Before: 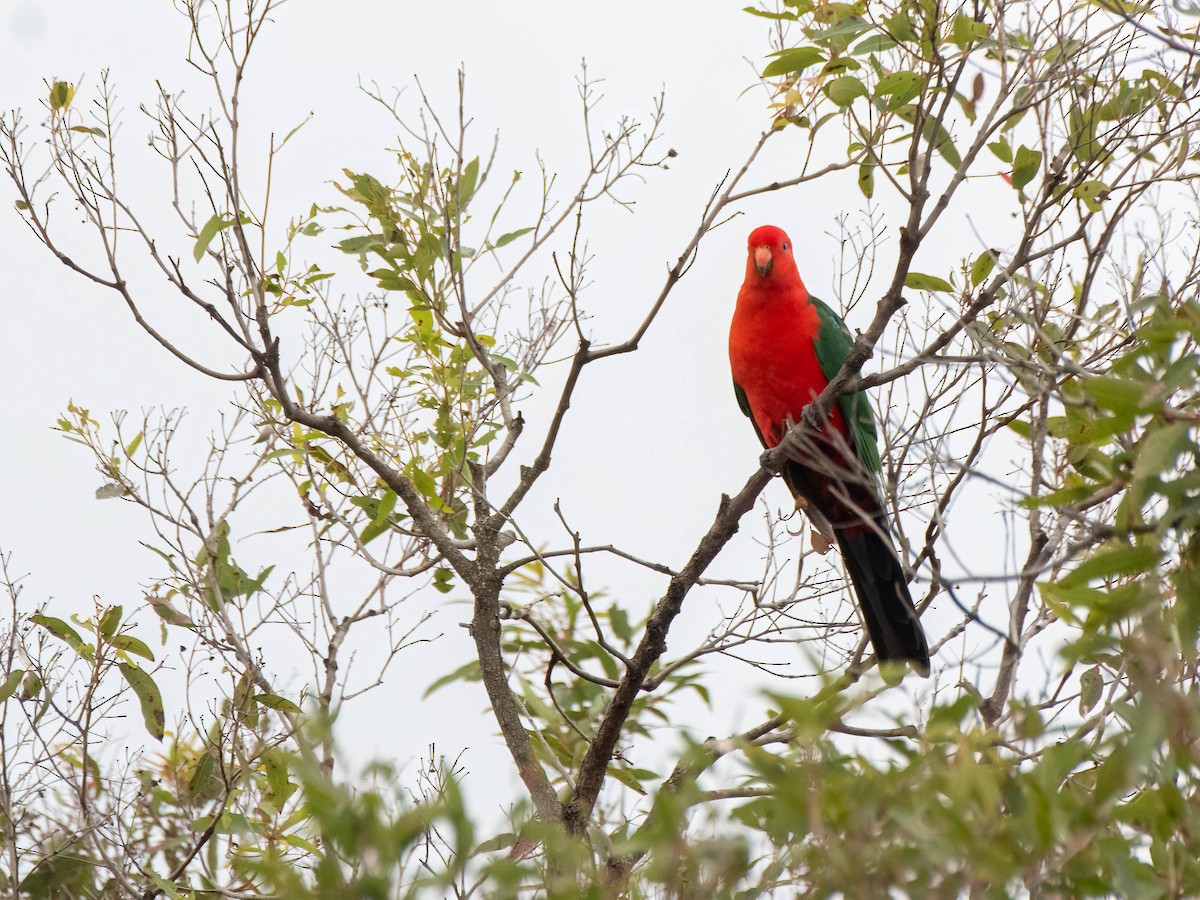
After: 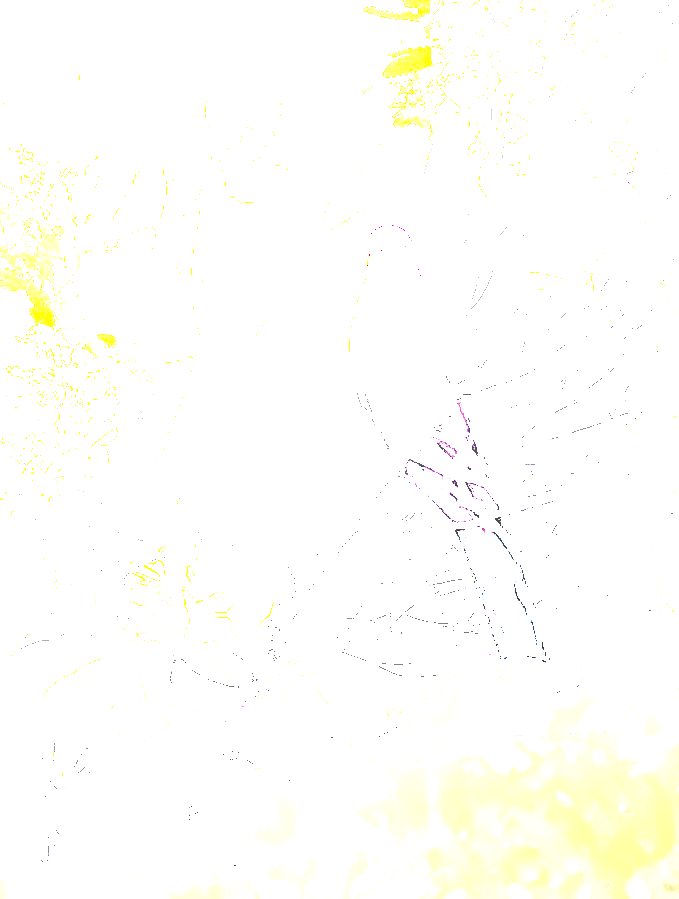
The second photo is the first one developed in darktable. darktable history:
crop: left 31.601%, top 0.012%, right 11.791%
tone curve: curves: ch0 [(0, 0) (0.003, 0.217) (0.011, 0.217) (0.025, 0.229) (0.044, 0.243) (0.069, 0.253) (0.1, 0.265) (0.136, 0.281) (0.177, 0.305) (0.224, 0.331) (0.277, 0.369) (0.335, 0.415) (0.399, 0.472) (0.468, 0.543) (0.543, 0.609) (0.623, 0.676) (0.709, 0.734) (0.801, 0.798) (0.898, 0.849) (1, 1)], preserve colors none
sharpen: on, module defaults
tone equalizer: -7 EV -0.63 EV, -6 EV 0.97 EV, -5 EV -0.449 EV, -4 EV 0.461 EV, -3 EV 0.444 EV, -2 EV 0.127 EV, -1 EV -0.162 EV, +0 EV -0.411 EV, edges refinement/feathering 500, mask exposure compensation -1.57 EV, preserve details no
exposure: black level correction 0, exposure 0.895 EV, compensate exposure bias true, compensate highlight preservation false
color balance rgb: shadows lift › chroma 2.941%, shadows lift › hue 280.89°, global offset › chroma 0.122%, global offset › hue 253.33°, perceptual saturation grading › global saturation 36.506%, perceptual saturation grading › shadows 35.64%
local contrast: highlights 18%, detail 187%
shadows and highlights: shadows -22.06, highlights 98.85, soften with gaussian
